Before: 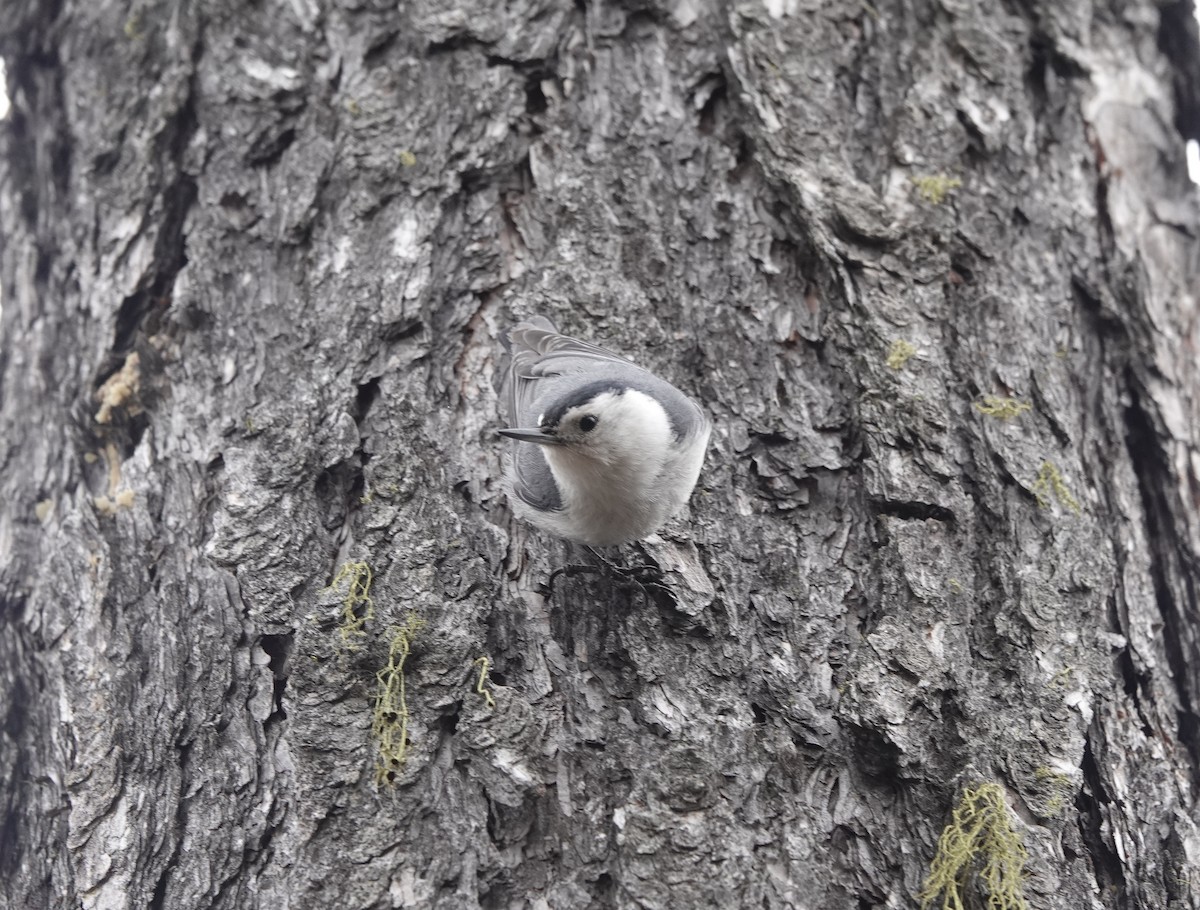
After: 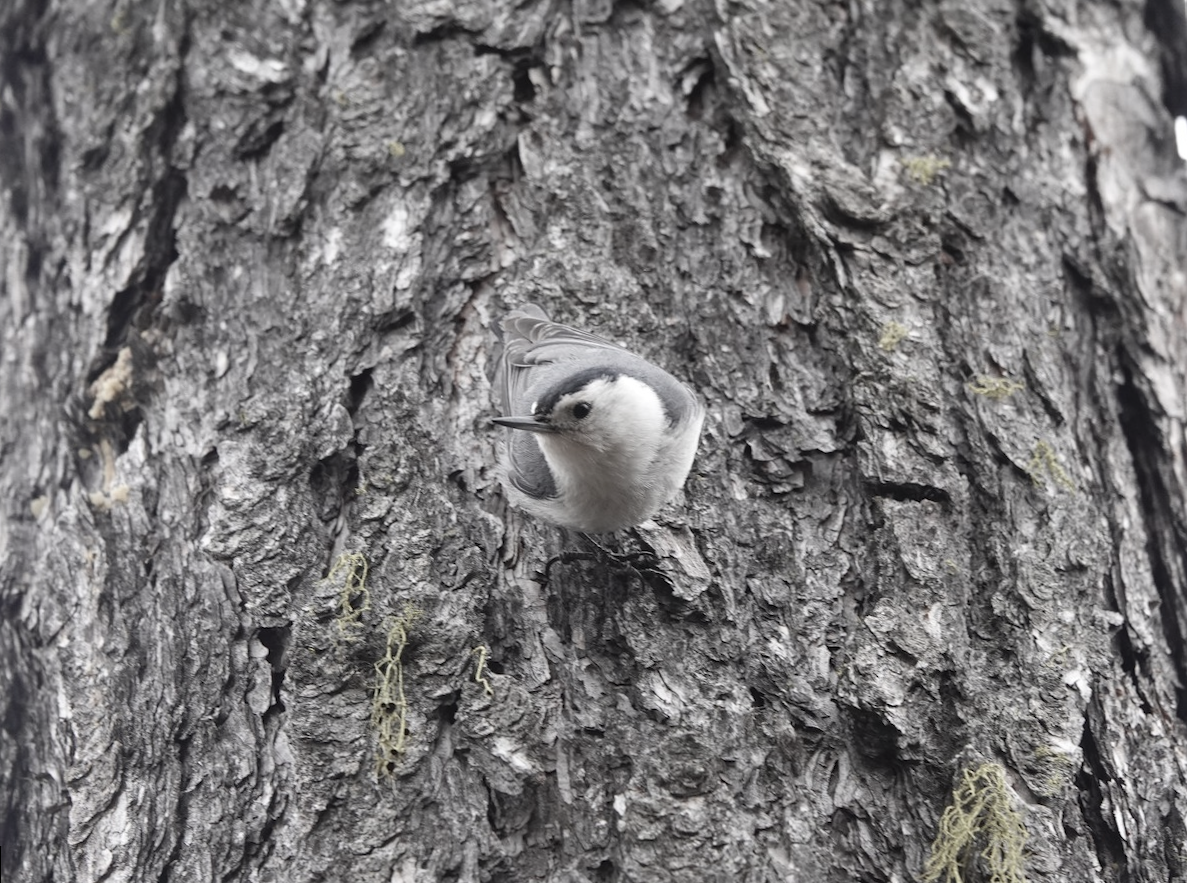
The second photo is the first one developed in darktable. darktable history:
contrast brightness saturation: contrast 0.1, saturation -0.36
rotate and perspective: rotation -1°, crop left 0.011, crop right 0.989, crop top 0.025, crop bottom 0.975
tone equalizer: on, module defaults
